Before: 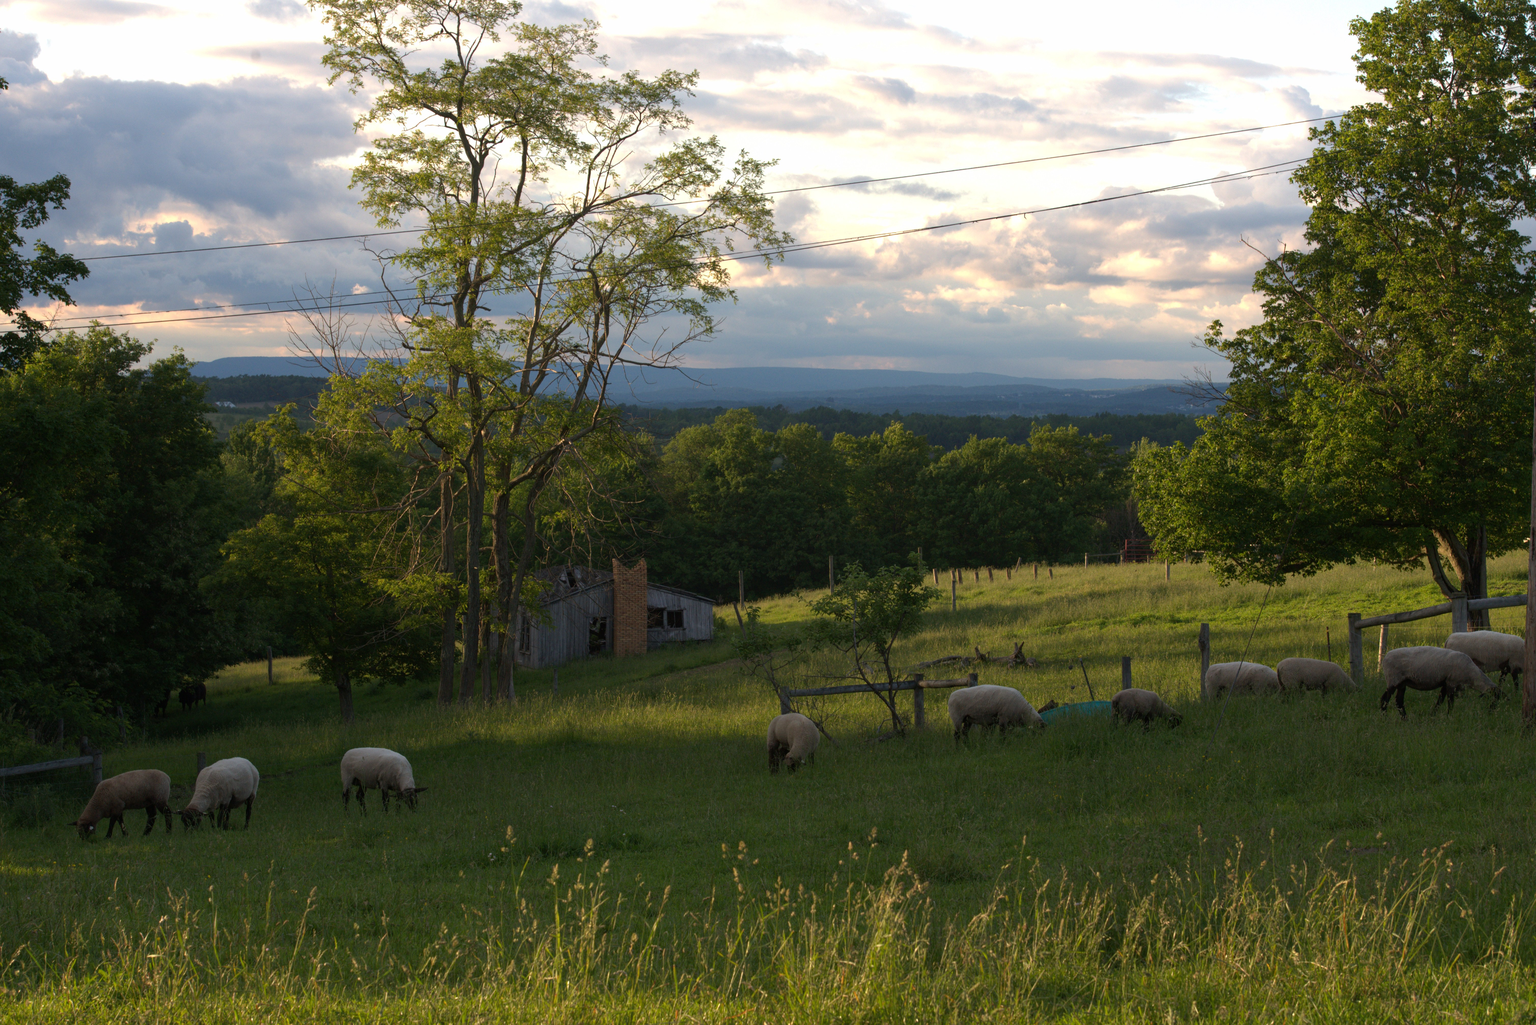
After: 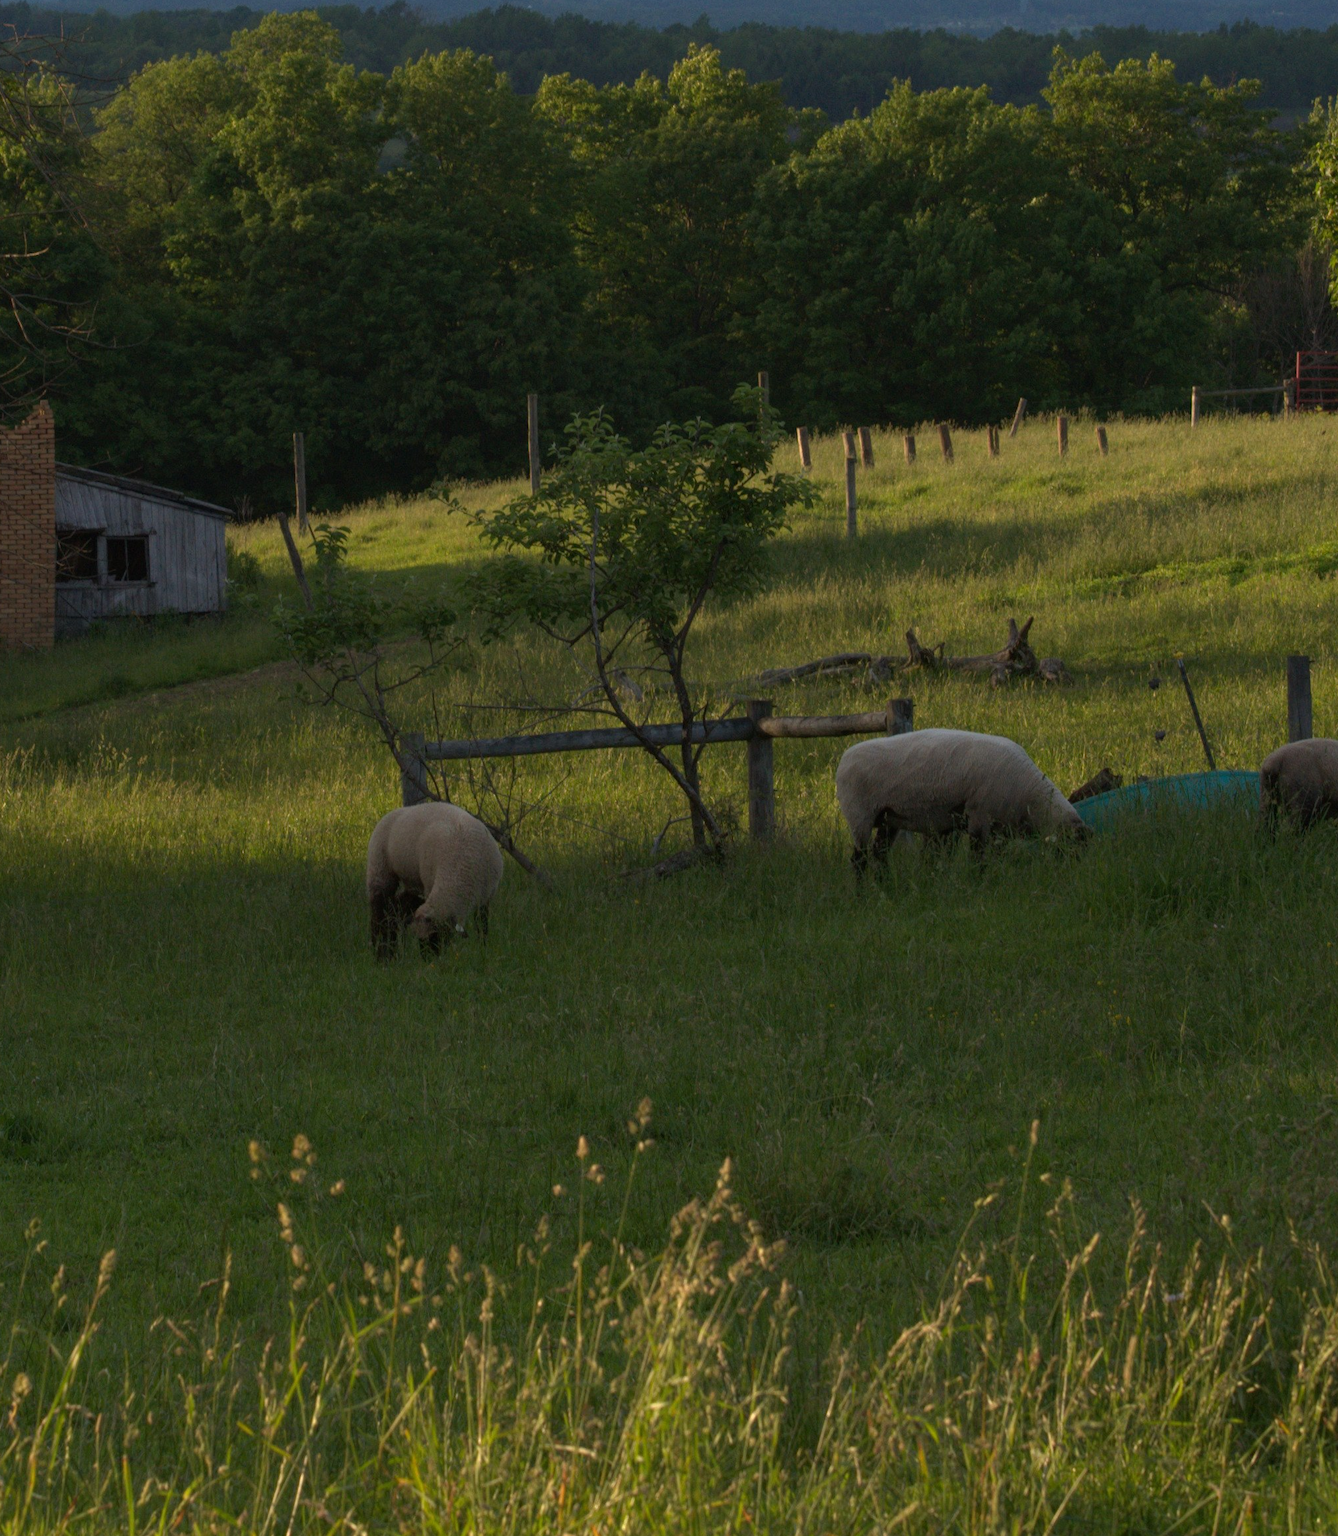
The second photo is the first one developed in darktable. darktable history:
crop: left 40.766%, top 39.443%, right 25.657%, bottom 2.814%
